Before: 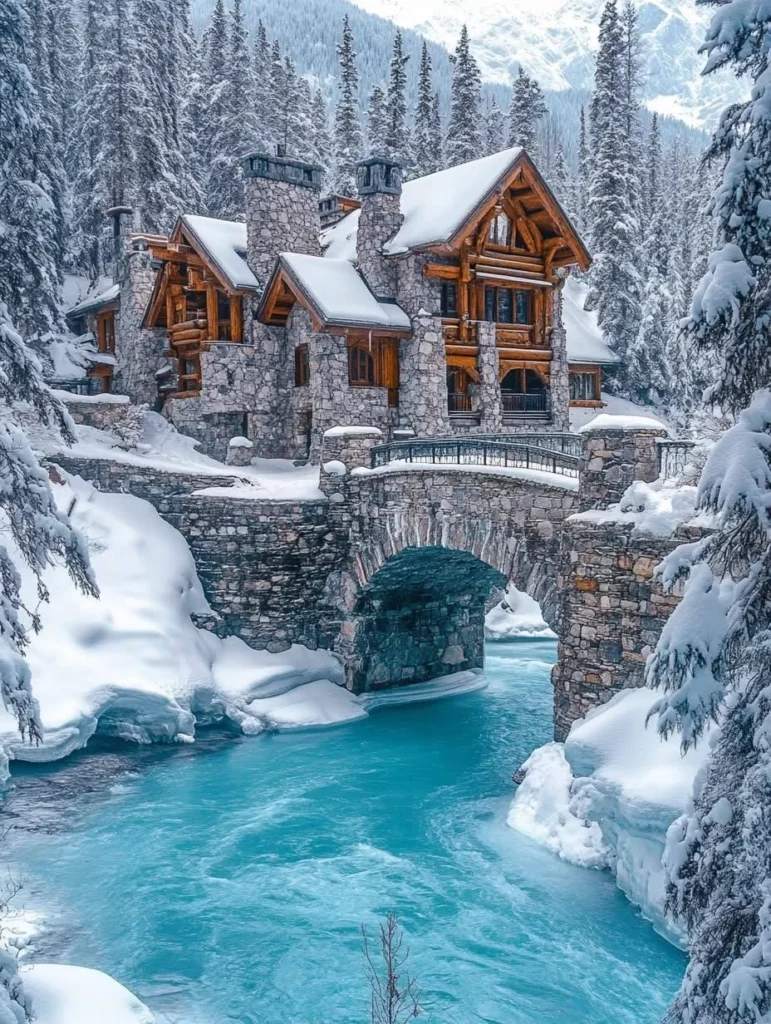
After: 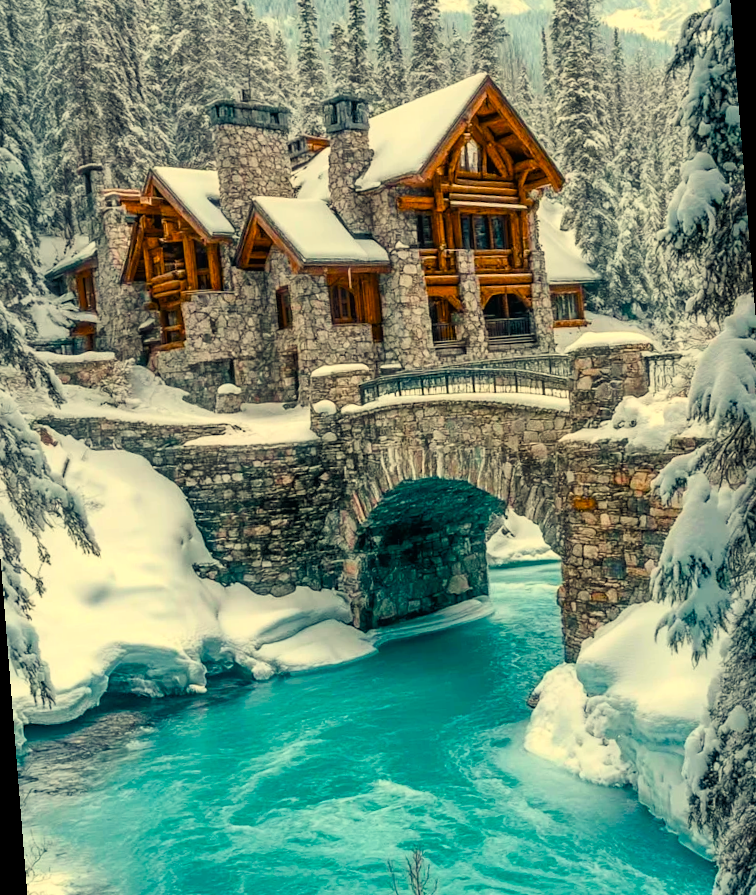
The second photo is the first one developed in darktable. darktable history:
color balance rgb: perceptual saturation grading › global saturation 20%, perceptual saturation grading › highlights -25%, perceptual saturation grading › shadows 50.52%, global vibrance 40.24%
tone curve: curves: ch0 [(0, 0) (0.118, 0.034) (0.182, 0.124) (0.265, 0.214) (0.504, 0.508) (0.783, 0.825) (1, 1)], color space Lab, linked channels, preserve colors none
rotate and perspective: rotation -4.57°, crop left 0.054, crop right 0.944, crop top 0.087, crop bottom 0.914
white balance: red 1.08, blue 0.791
